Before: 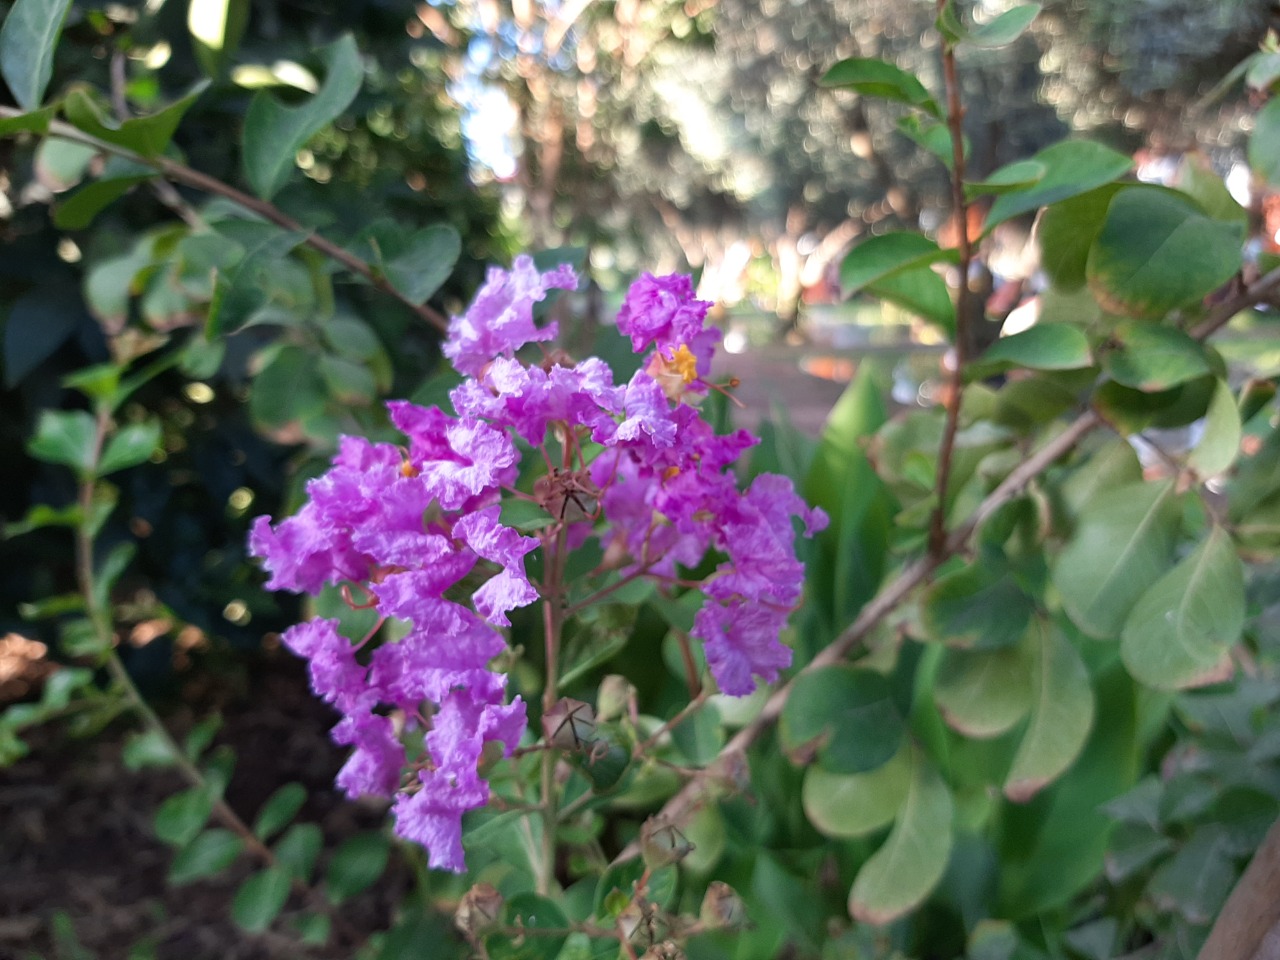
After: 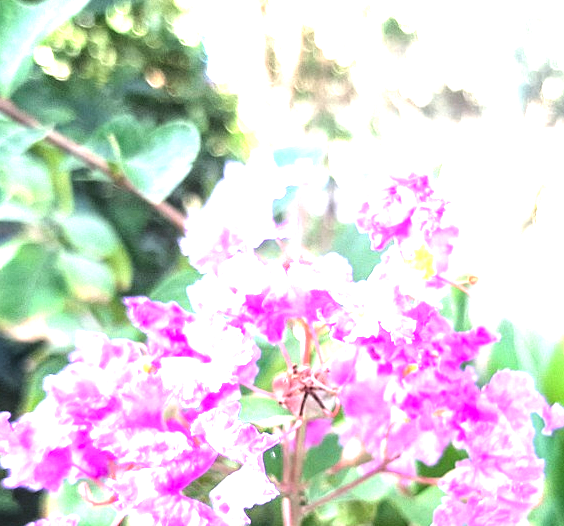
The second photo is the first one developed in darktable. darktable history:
crop: left 20.422%, top 10.823%, right 35.45%, bottom 34.375%
tone equalizer: -8 EV -1.09 EV, -7 EV -1.03 EV, -6 EV -0.879 EV, -5 EV -0.553 EV, -3 EV 0.549 EV, -2 EV 0.858 EV, -1 EV 0.991 EV, +0 EV 1.05 EV, mask exposure compensation -0.501 EV
exposure: black level correction 0, exposure 1.741 EV, compensate exposure bias true, compensate highlight preservation false
local contrast: on, module defaults
